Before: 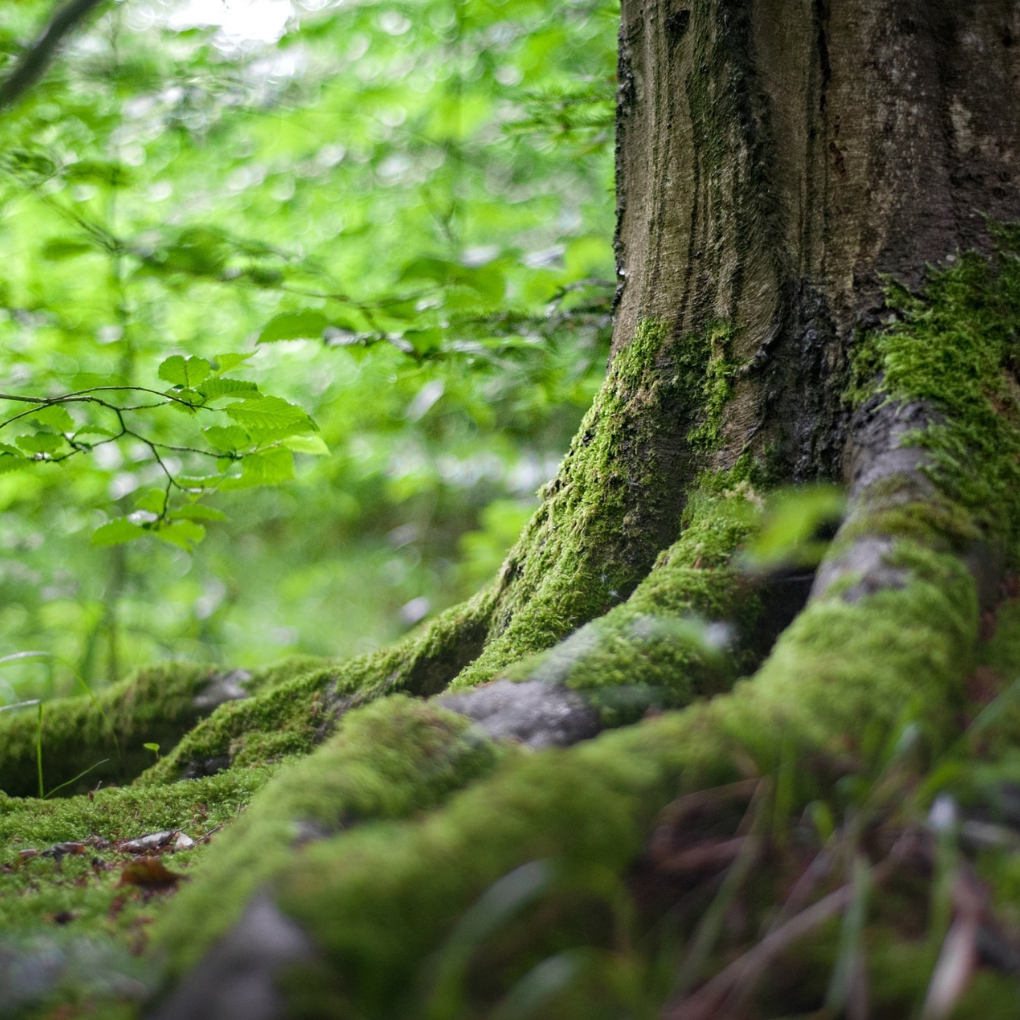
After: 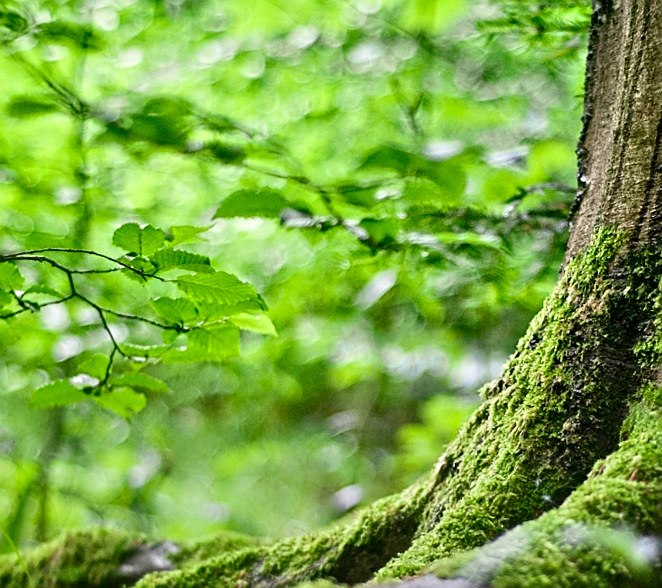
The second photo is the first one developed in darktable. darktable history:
crop and rotate: angle -4.99°, left 2.122%, top 6.945%, right 27.566%, bottom 30.519%
contrast brightness saturation: contrast 0.19, brightness -0.24, saturation 0.11
tone equalizer: -7 EV 0.15 EV, -6 EV 0.6 EV, -5 EV 1.15 EV, -4 EV 1.33 EV, -3 EV 1.15 EV, -2 EV 0.6 EV, -1 EV 0.15 EV, mask exposure compensation -0.5 EV
sharpen: on, module defaults
